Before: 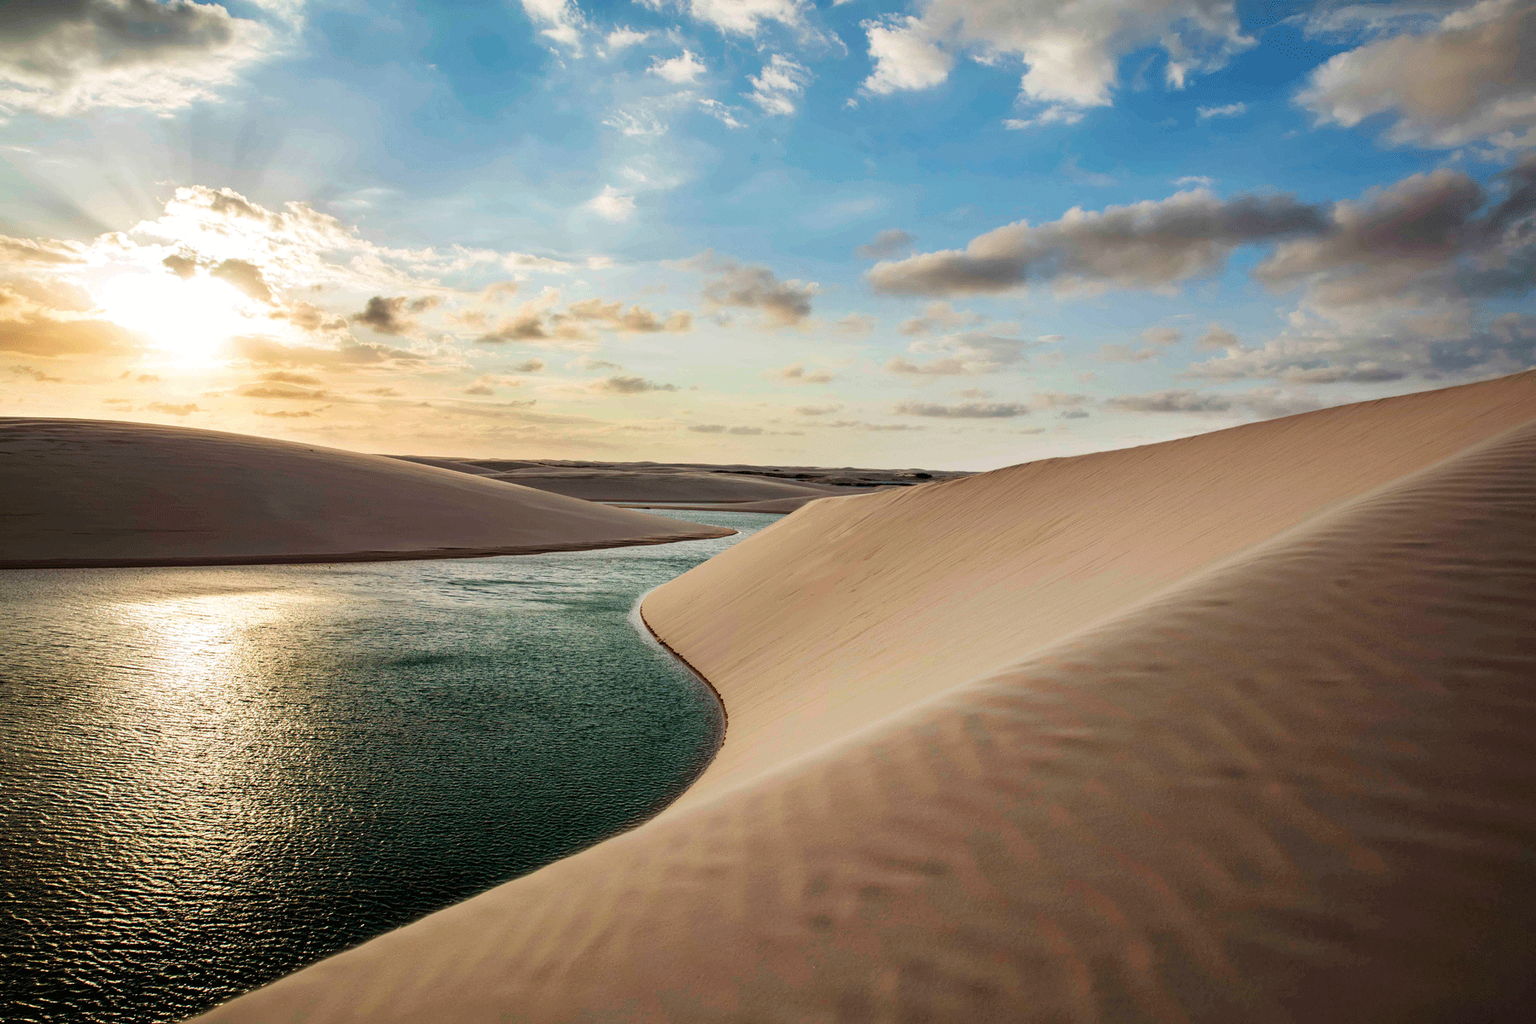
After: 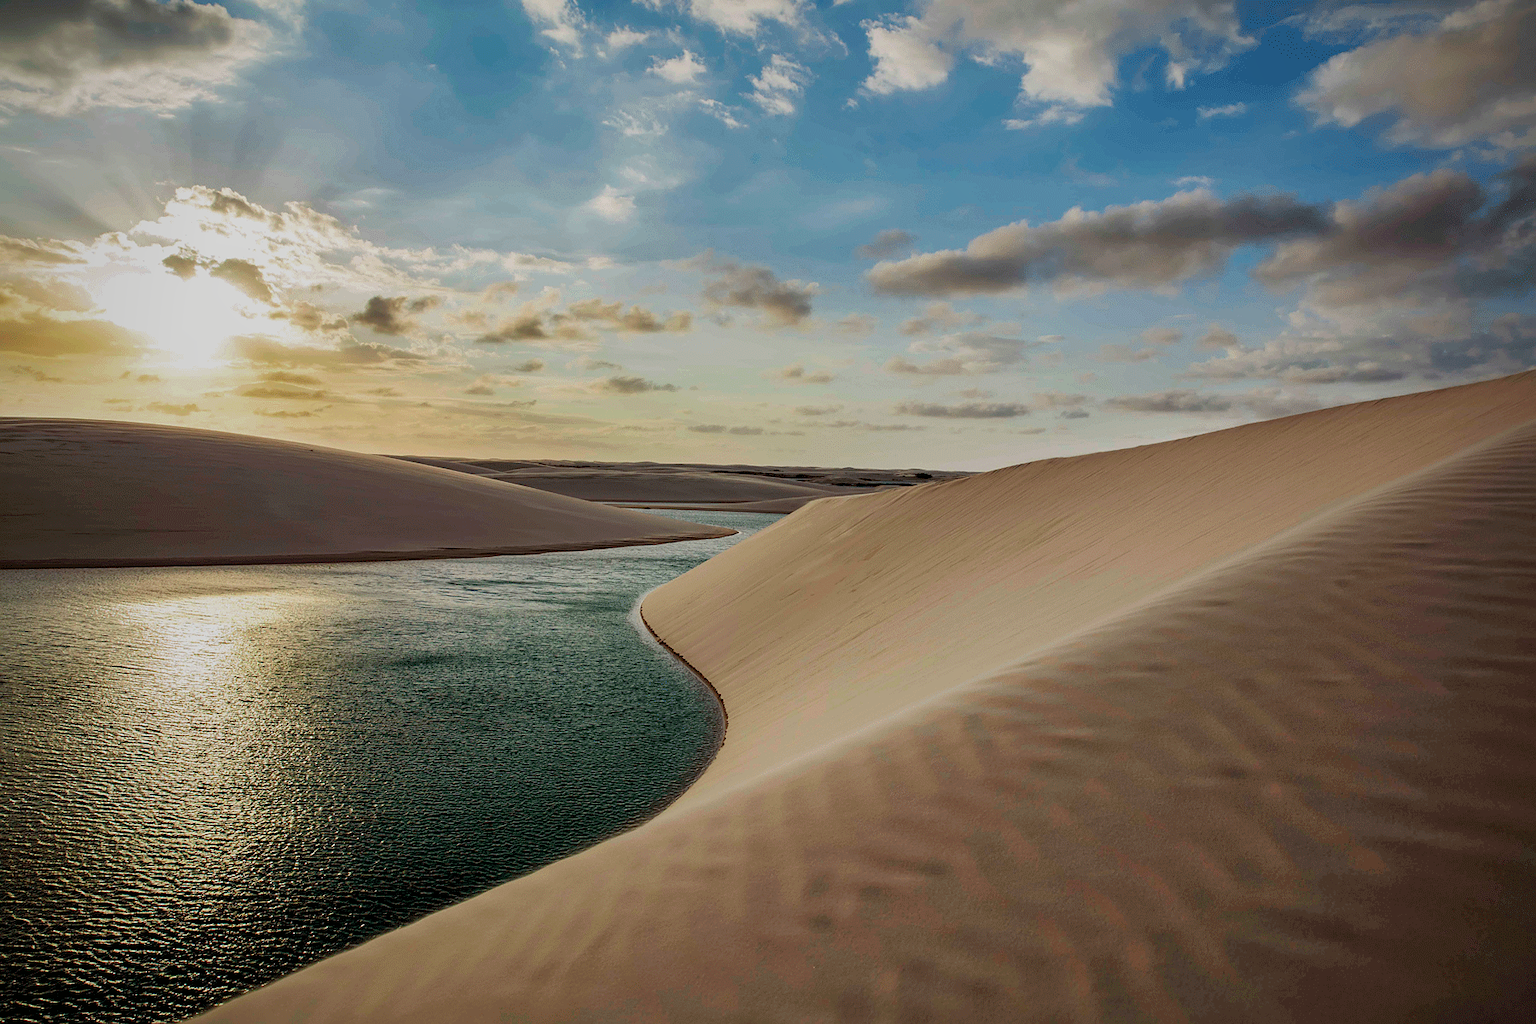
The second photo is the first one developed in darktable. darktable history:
sharpen: radius 1.008, threshold 1.062
color zones: curves: ch2 [(0, 0.5) (0.143, 0.517) (0.286, 0.571) (0.429, 0.522) (0.571, 0.5) (0.714, 0.5) (0.857, 0.5) (1, 0.5)]
vignetting: fall-off radius 94.9%, brightness -0.638, saturation -0.005
exposure: exposure -0.487 EV, compensate highlight preservation false
local contrast: highlights 103%, shadows 101%, detail 119%, midtone range 0.2
shadows and highlights: on, module defaults
